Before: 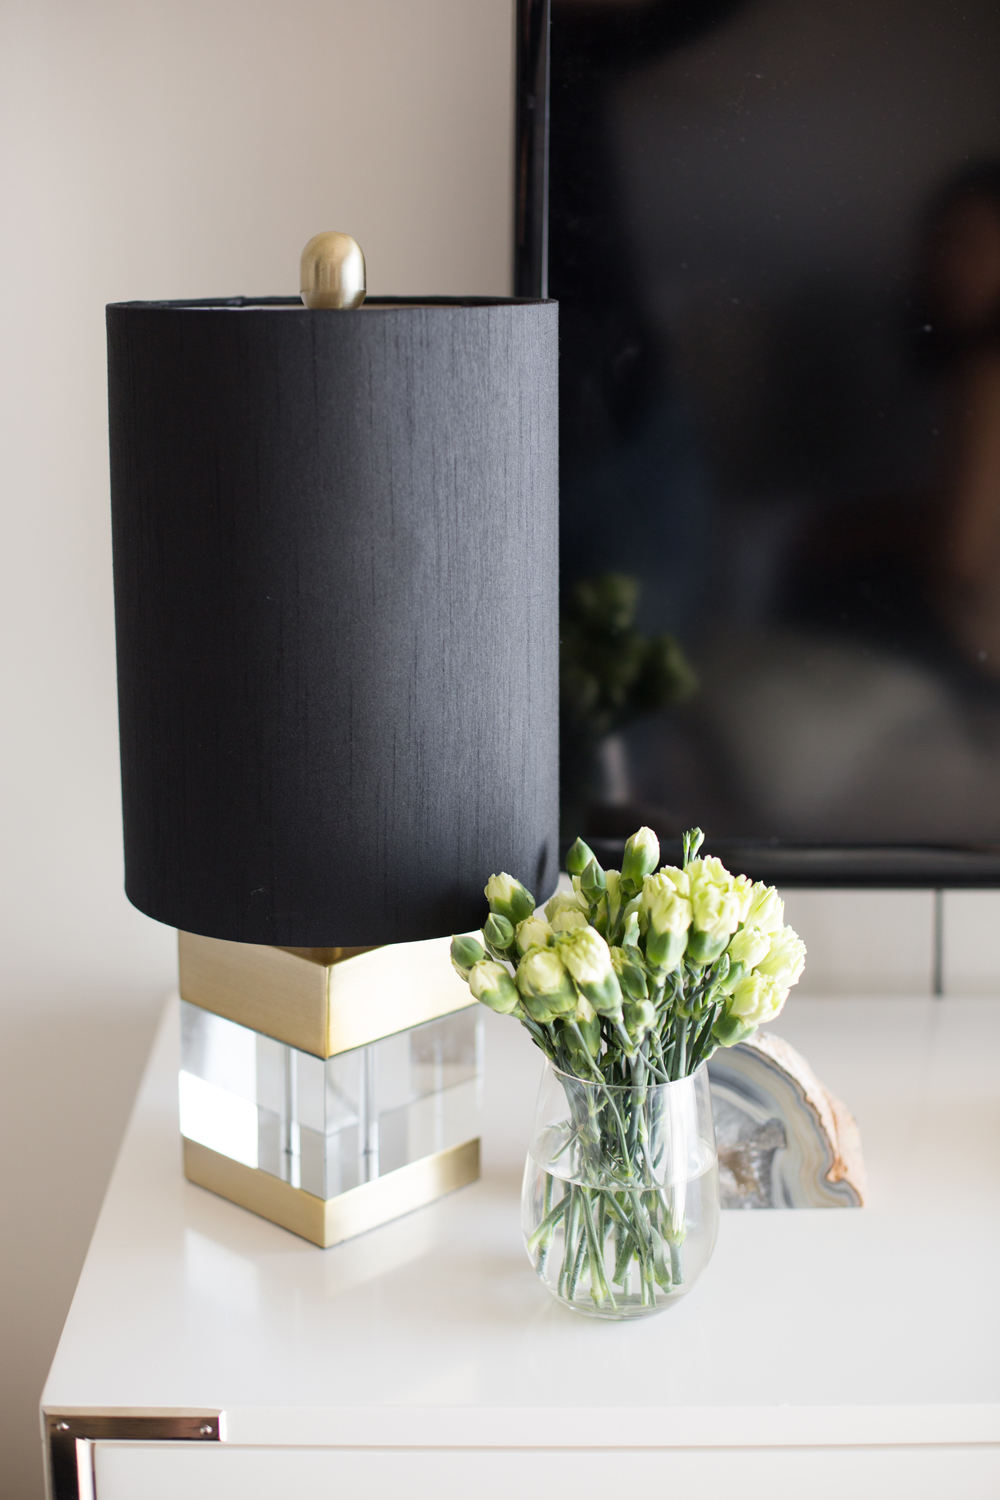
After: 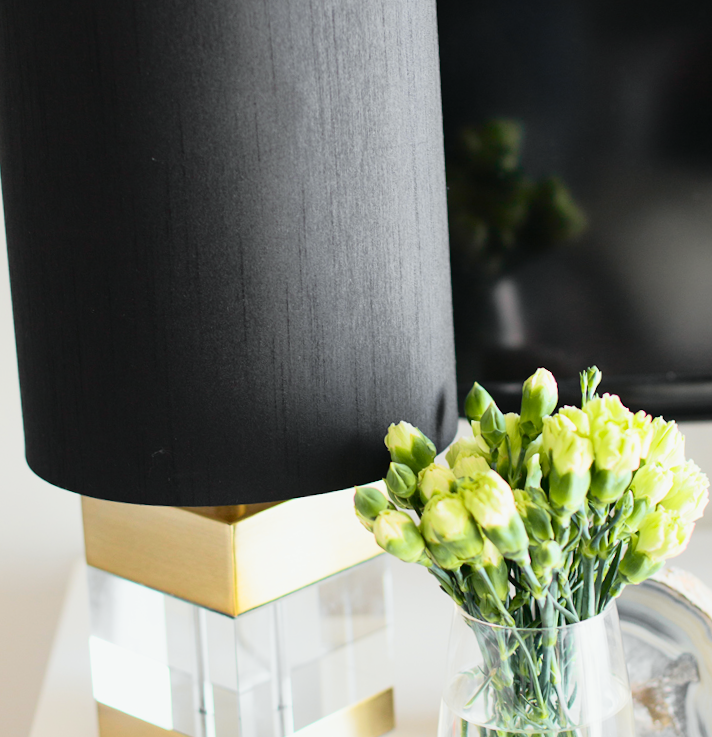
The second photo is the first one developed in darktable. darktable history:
rotate and perspective: rotation -3°, crop left 0.031, crop right 0.968, crop top 0.07, crop bottom 0.93
tone curve: curves: ch0 [(0, 0.012) (0.144, 0.137) (0.326, 0.386) (0.489, 0.573) (0.656, 0.763) (0.849, 0.902) (1, 0.974)]; ch1 [(0, 0) (0.366, 0.367) (0.475, 0.453) (0.494, 0.493) (0.504, 0.497) (0.544, 0.579) (0.562, 0.619) (0.622, 0.694) (1, 1)]; ch2 [(0, 0) (0.333, 0.346) (0.375, 0.375) (0.424, 0.43) (0.476, 0.492) (0.502, 0.503) (0.533, 0.541) (0.572, 0.615) (0.605, 0.656) (0.641, 0.709) (1, 1)], color space Lab, independent channels, preserve colors none
crop: left 11.123%, top 27.61%, right 18.3%, bottom 17.034%
